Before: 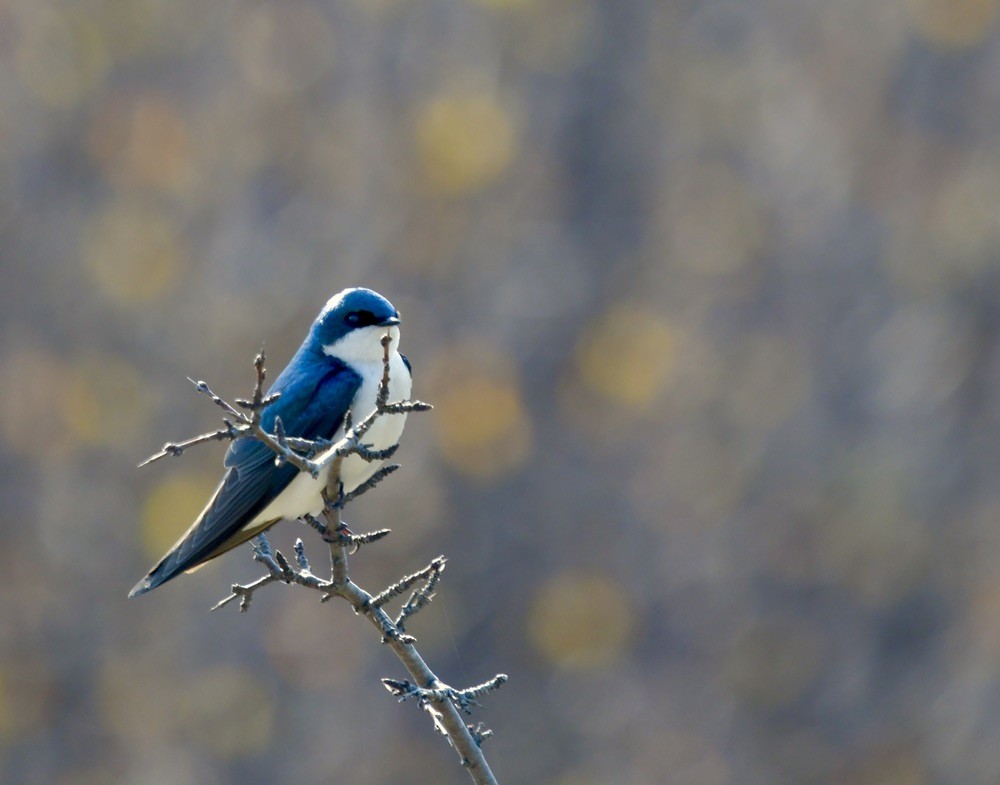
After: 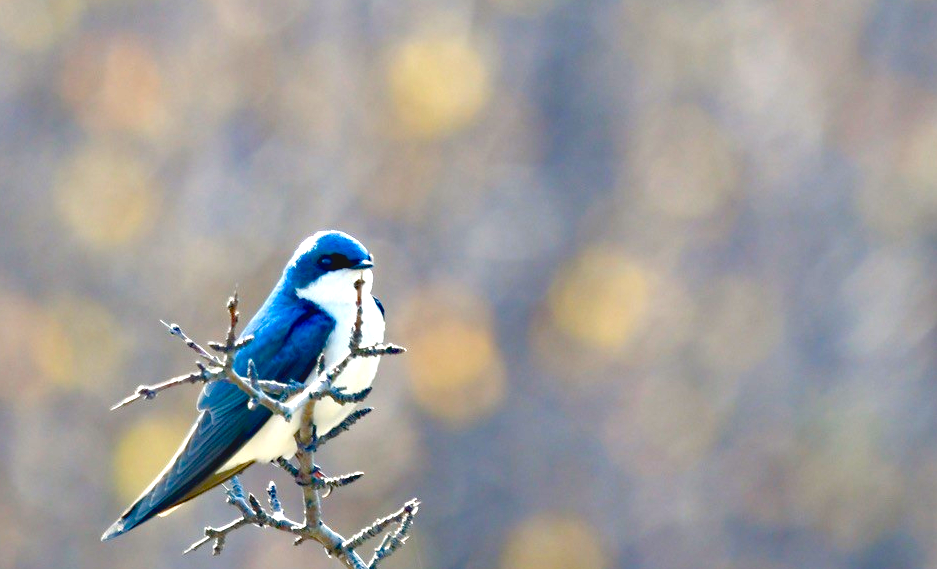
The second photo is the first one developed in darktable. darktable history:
haze removal: compatibility mode true, adaptive false
color balance rgb: global offset › luminance 0.753%, perceptual saturation grading › global saturation 25.484%, perceptual saturation grading › highlights -50.516%, perceptual saturation grading › shadows 30.963%
exposure: black level correction 0, exposure 1.103 EV, compensate highlight preservation false
crop: left 2.768%, top 7.274%, right 3.446%, bottom 20.203%
